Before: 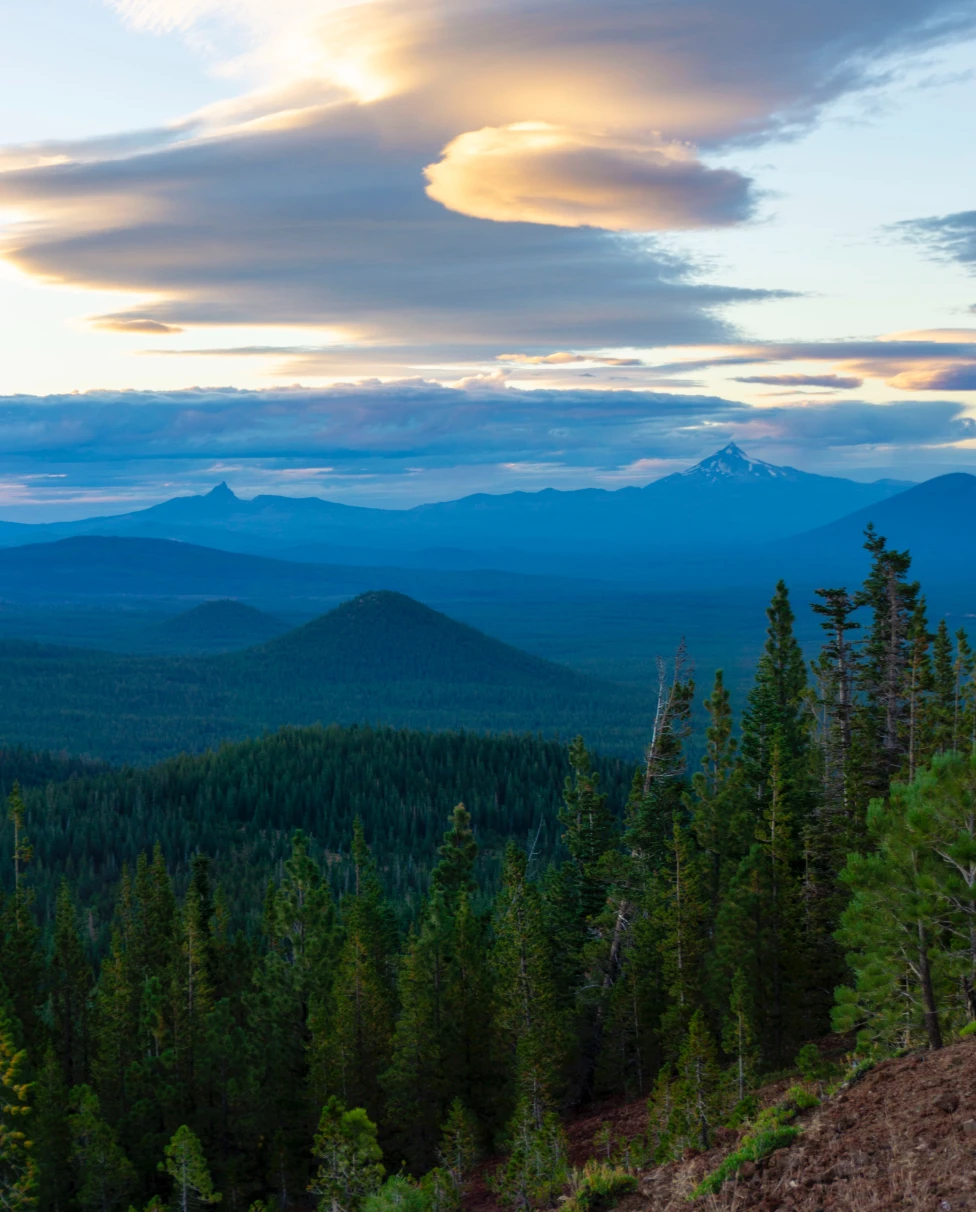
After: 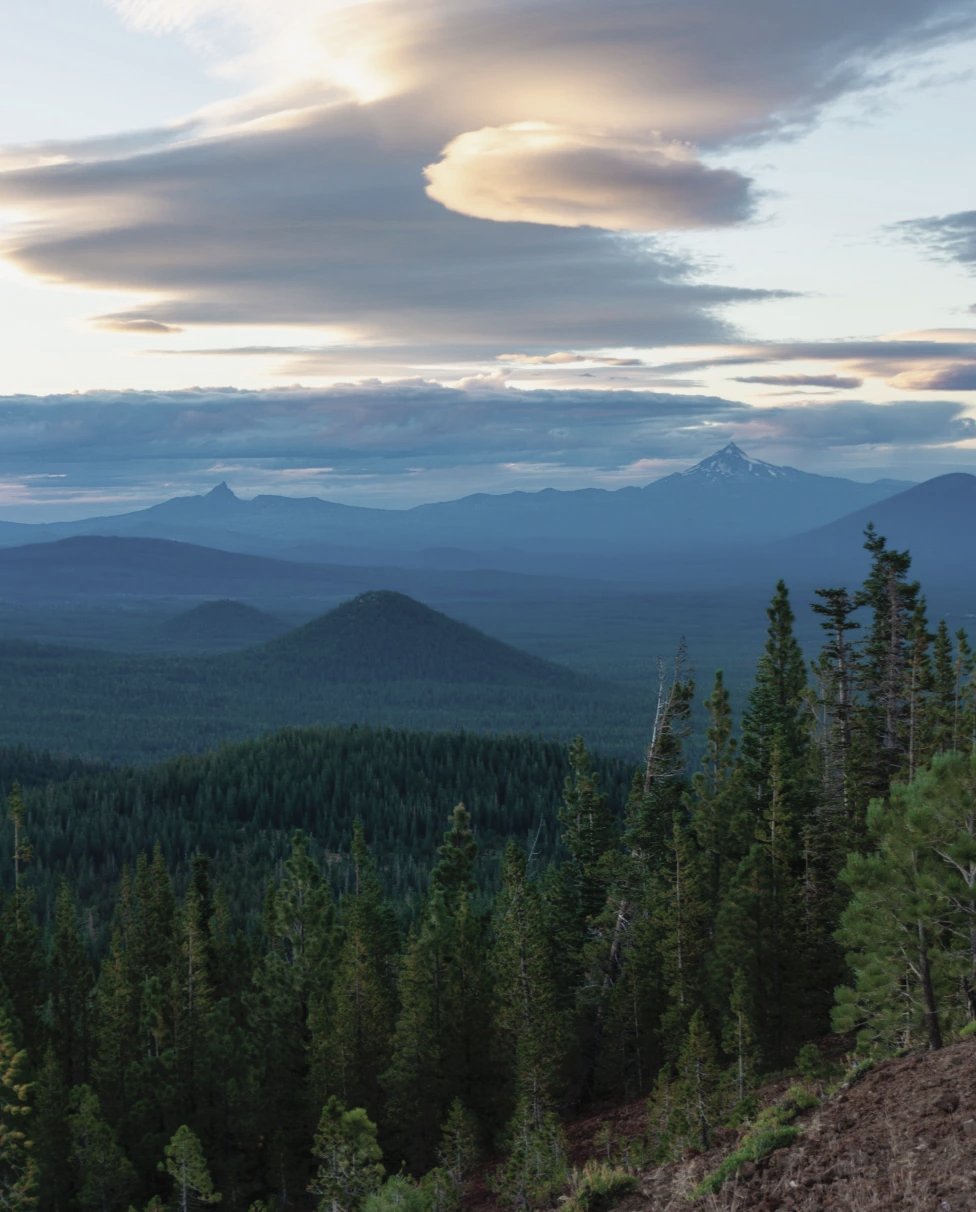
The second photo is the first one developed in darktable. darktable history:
contrast brightness saturation: contrast -0.056, saturation -0.407
color zones: curves: ch0 [(0, 0.5) (0.143, 0.52) (0.286, 0.5) (0.429, 0.5) (0.571, 0.5) (0.714, 0.5) (0.857, 0.5) (1, 0.5)]; ch1 [(0, 0.489) (0.155, 0.45) (0.286, 0.466) (0.429, 0.5) (0.571, 0.5) (0.714, 0.5) (0.857, 0.5) (1, 0.489)]
